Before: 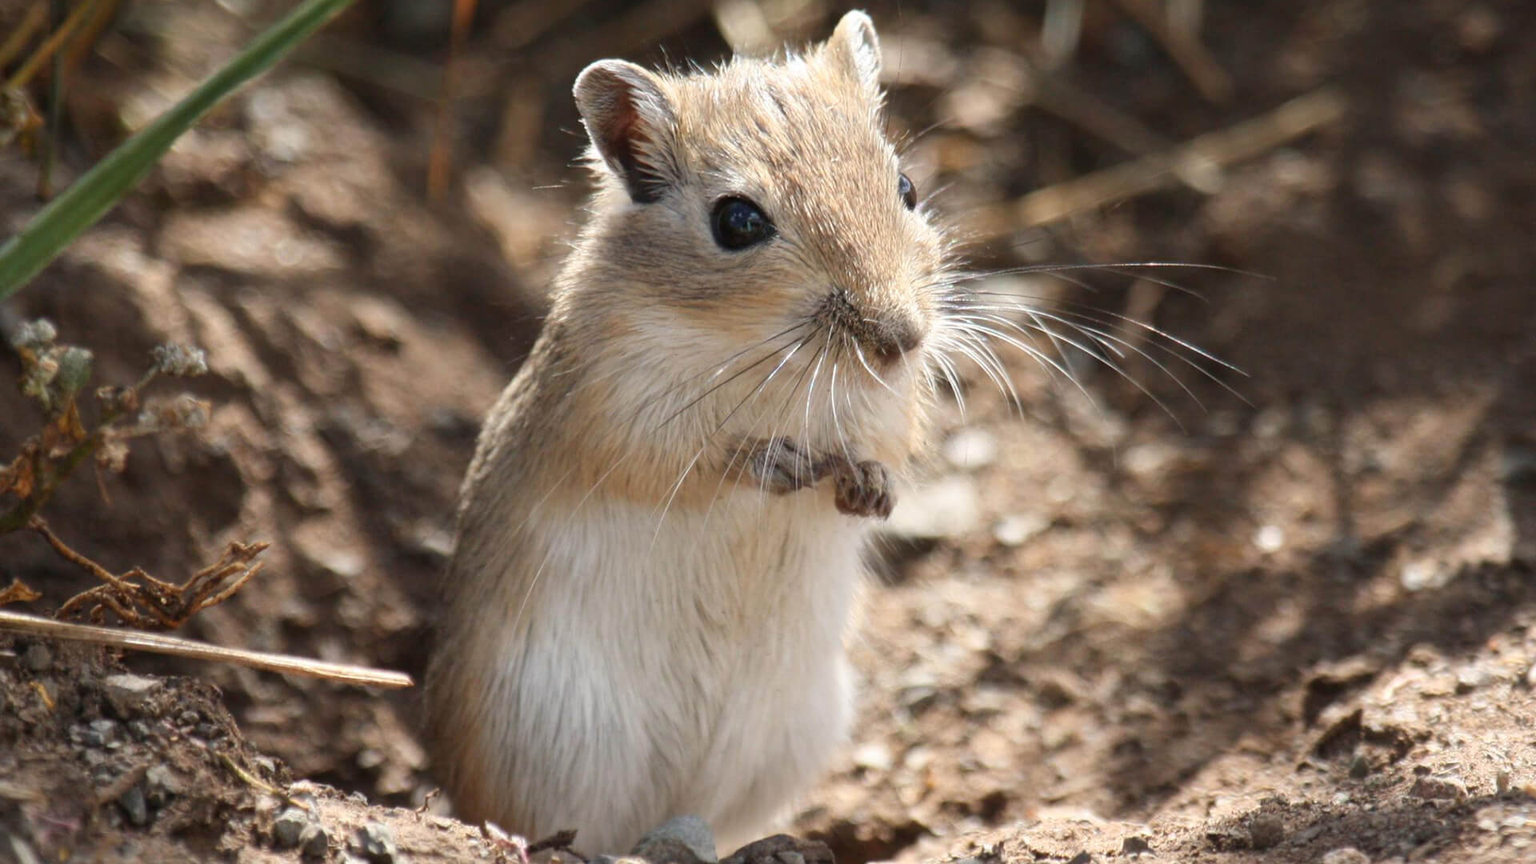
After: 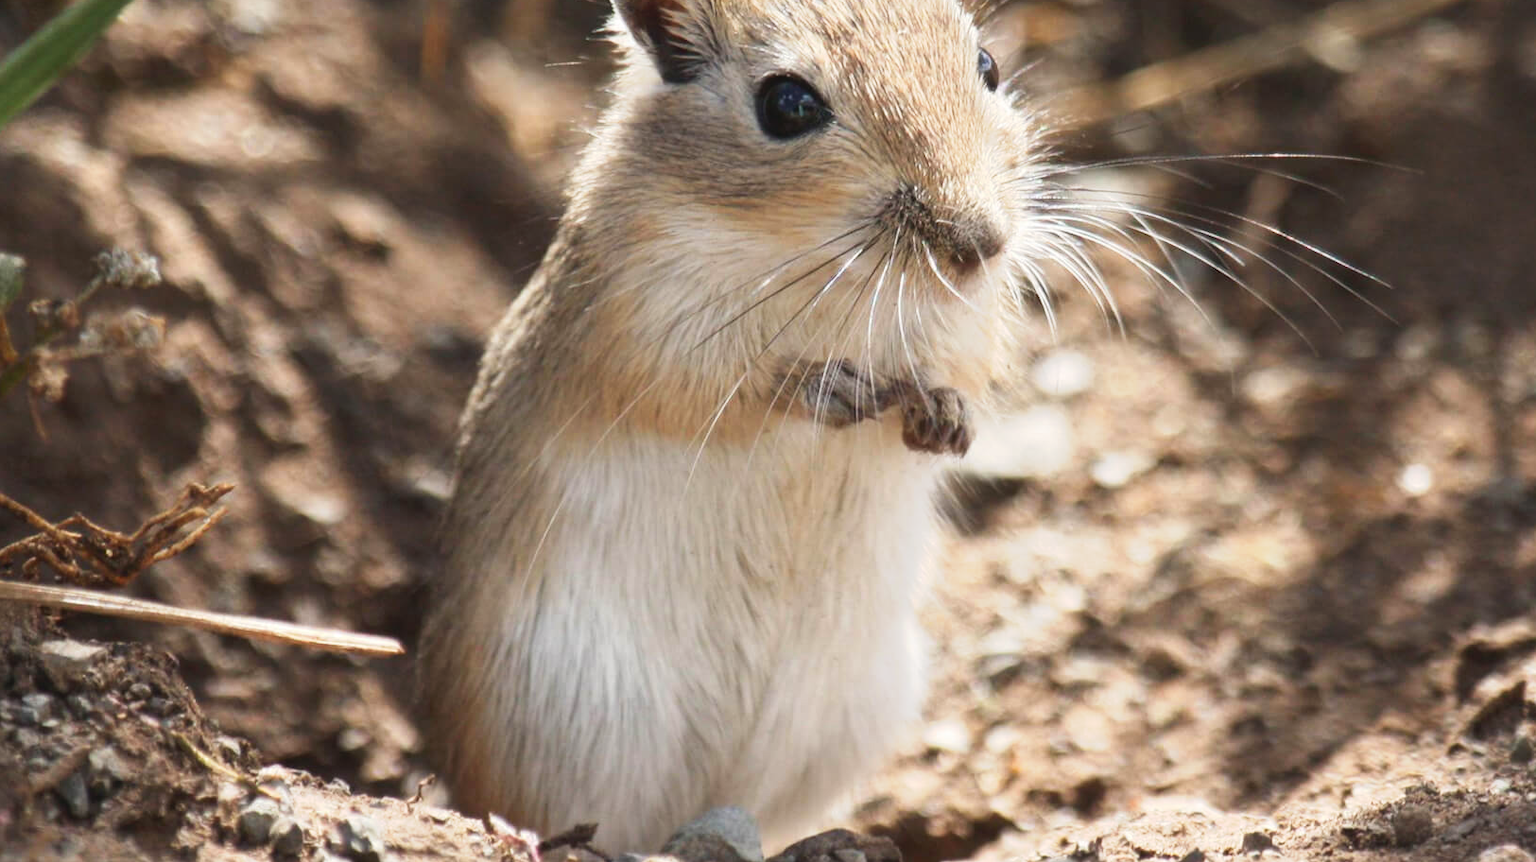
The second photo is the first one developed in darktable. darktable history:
tone curve: curves: ch0 [(0, 0) (0.003, 0.045) (0.011, 0.051) (0.025, 0.057) (0.044, 0.074) (0.069, 0.096) (0.1, 0.125) (0.136, 0.16) (0.177, 0.201) (0.224, 0.242) (0.277, 0.299) (0.335, 0.362) (0.399, 0.432) (0.468, 0.512) (0.543, 0.601) (0.623, 0.691) (0.709, 0.786) (0.801, 0.876) (0.898, 0.927) (1, 1)], preserve colors none
crop and rotate: left 4.682%, top 15.377%, right 10.68%
